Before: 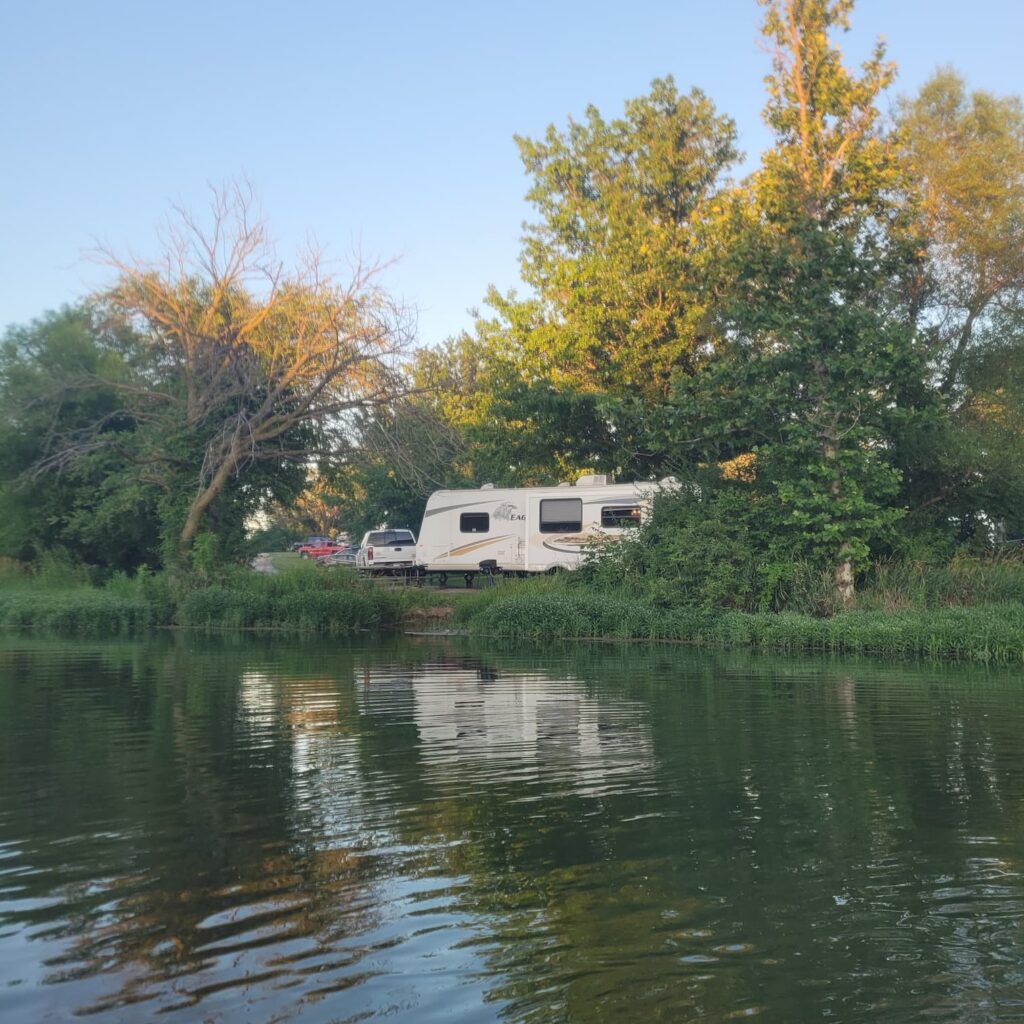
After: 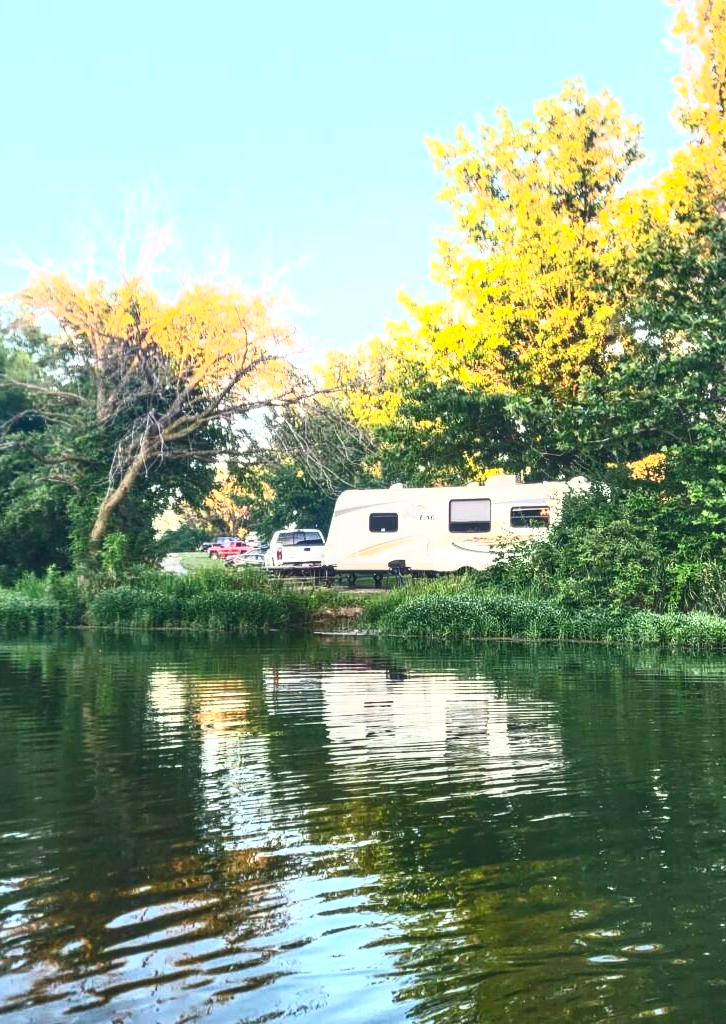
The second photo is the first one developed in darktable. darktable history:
local contrast: detail 130%
color balance rgb: shadows lift › chroma 0.932%, shadows lift › hue 114.08°, perceptual saturation grading › global saturation 0.594%, global vibrance 2.291%
crop and rotate: left 8.981%, right 20.09%
levels: levels [0, 0.498, 0.996]
contrast brightness saturation: contrast 0.828, brightness 0.59, saturation 0.591
exposure: exposure 0.201 EV, compensate highlight preservation false
